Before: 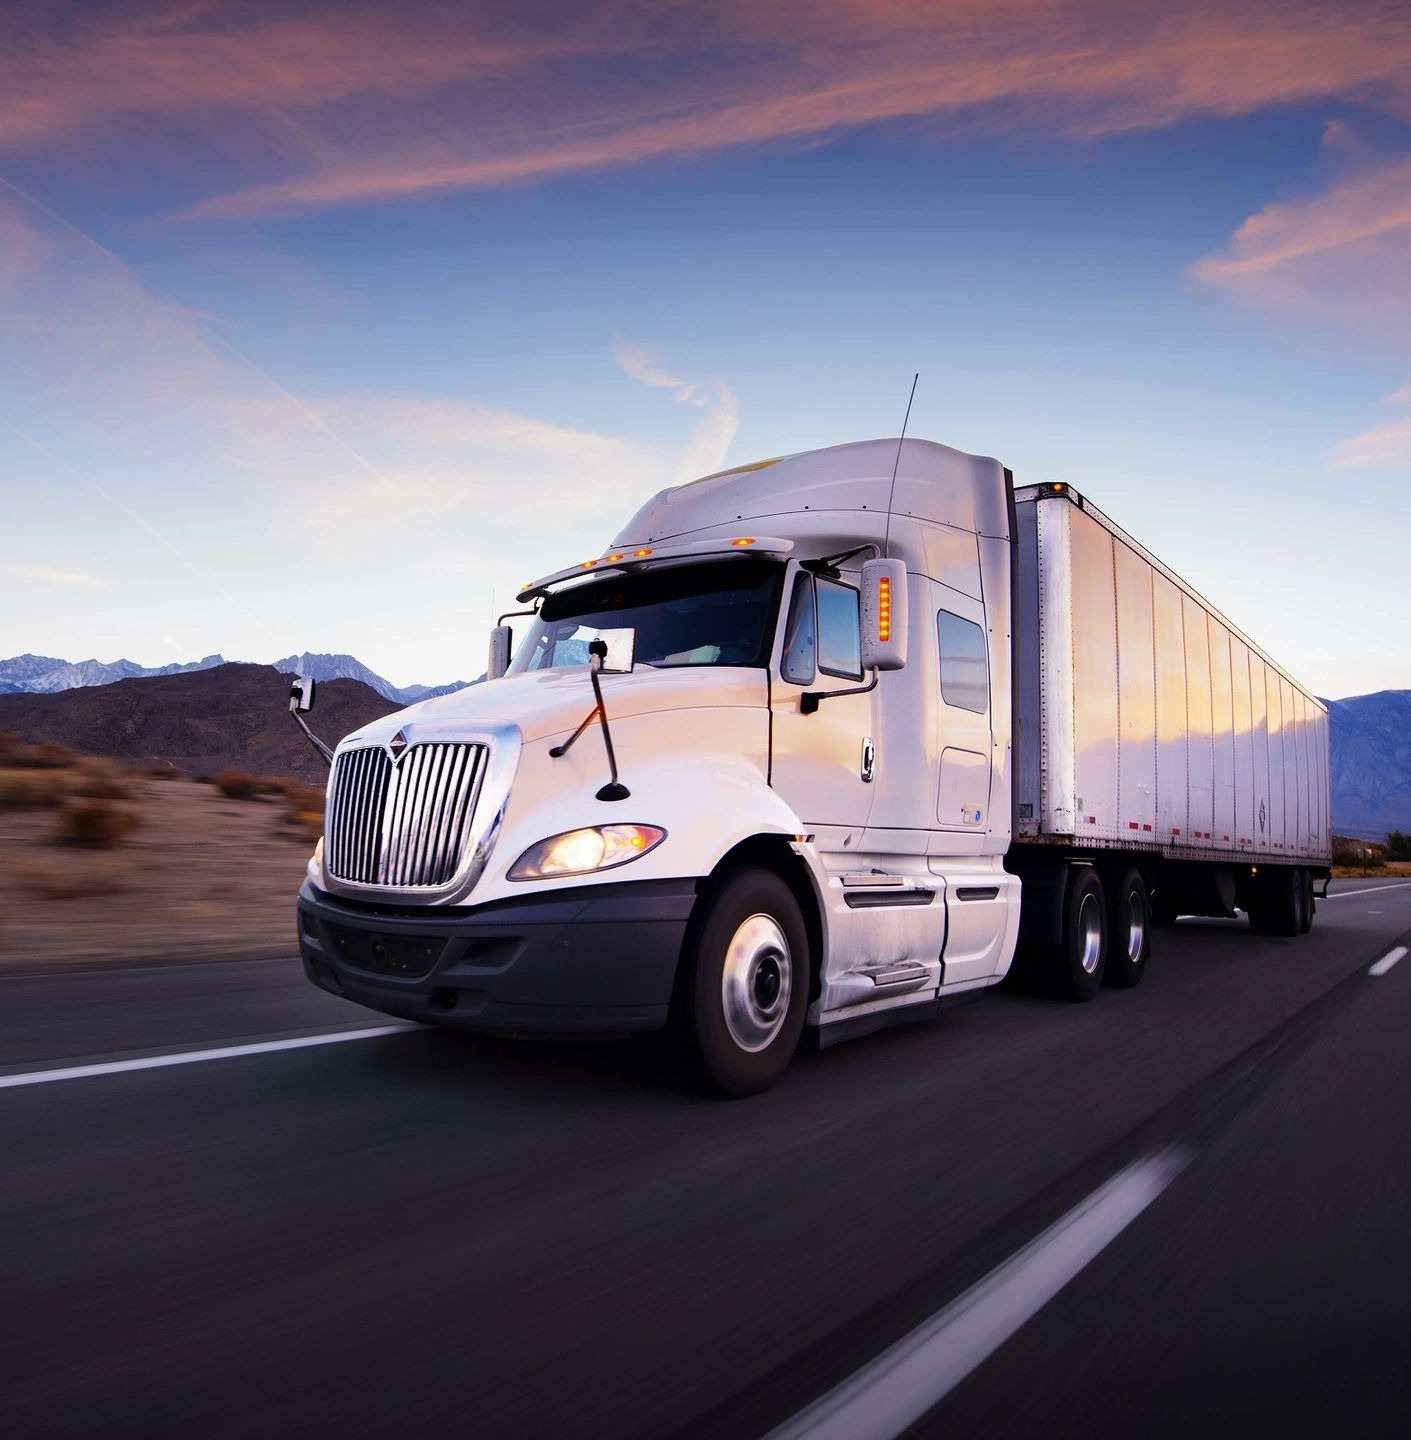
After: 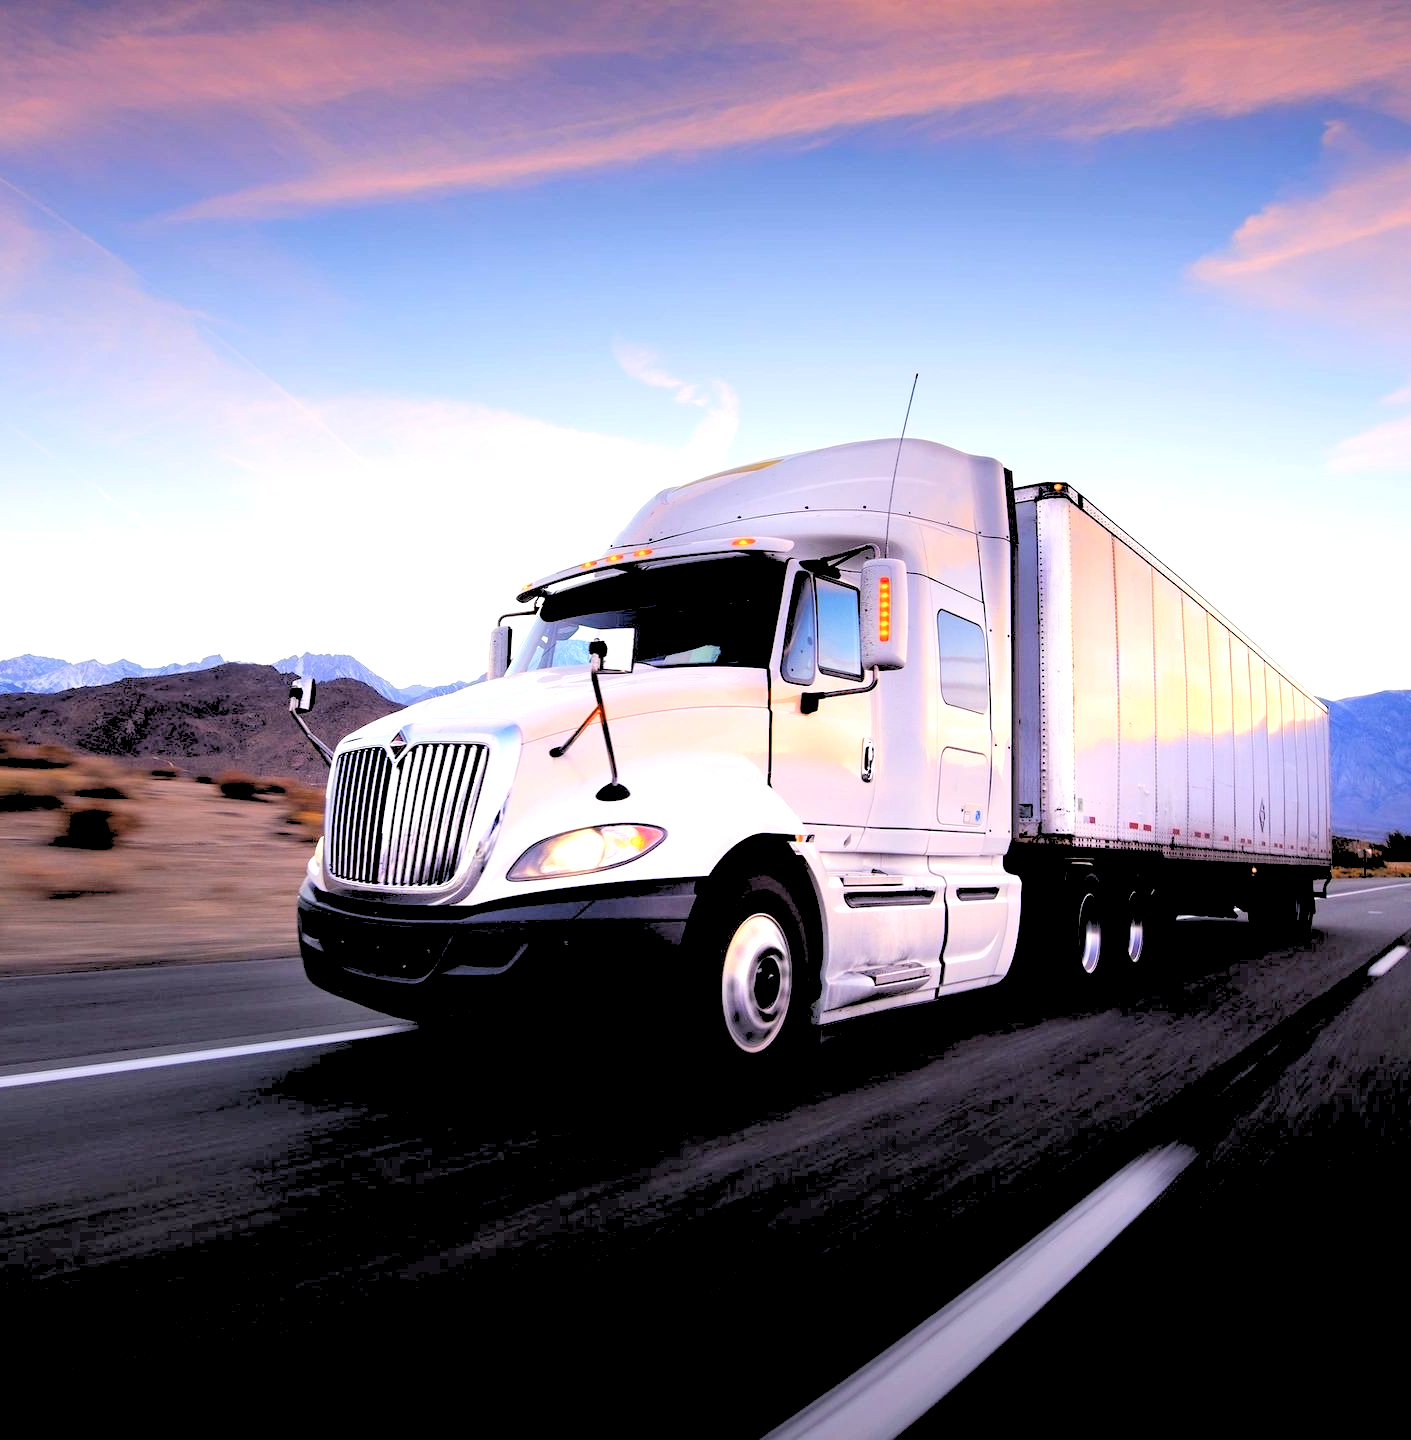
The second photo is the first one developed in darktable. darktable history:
exposure: exposure 0.574 EV, compensate highlight preservation false
rgb levels: levels [[0.027, 0.429, 0.996], [0, 0.5, 1], [0, 0.5, 1]]
